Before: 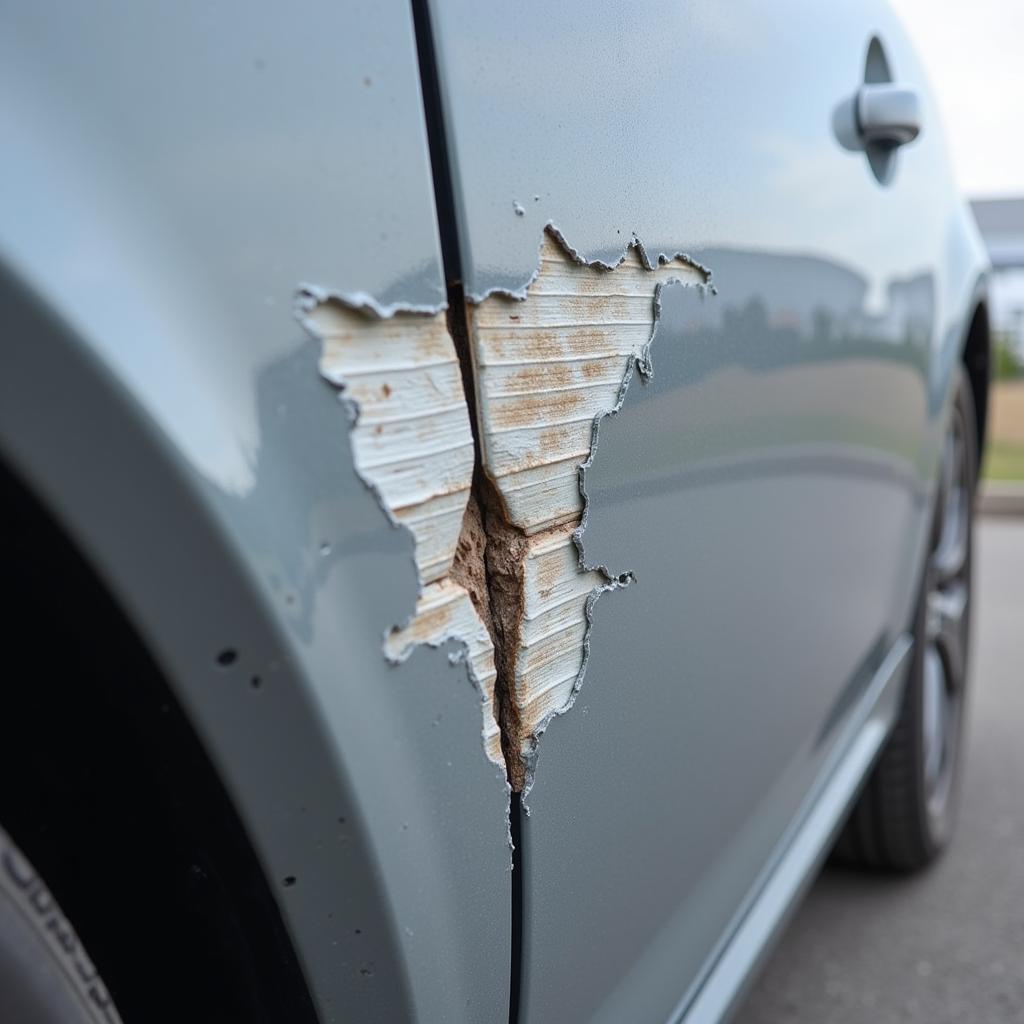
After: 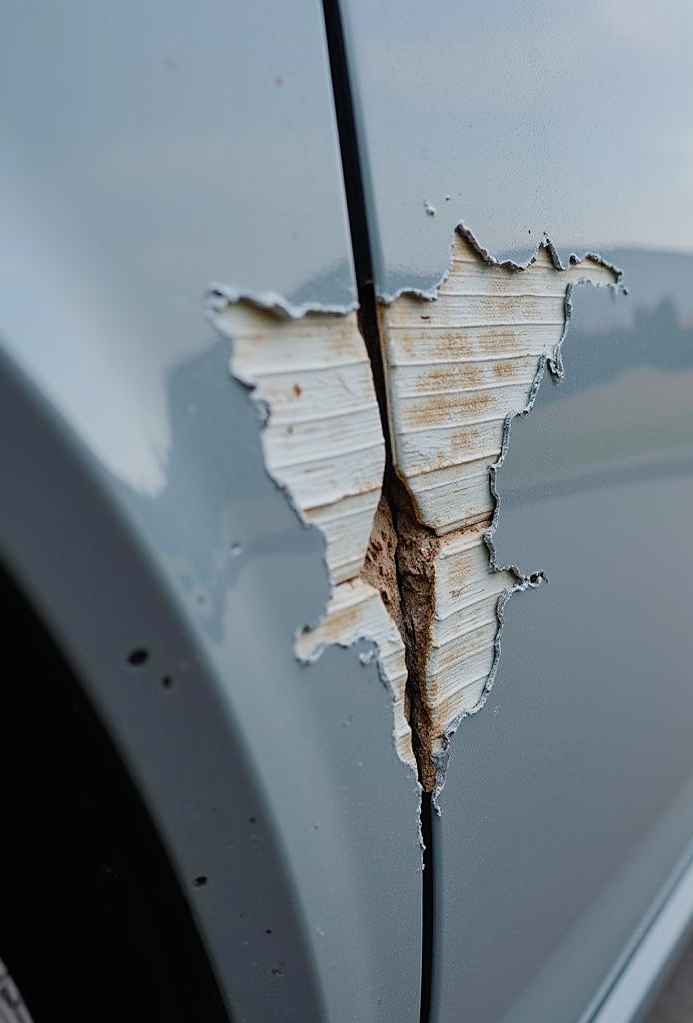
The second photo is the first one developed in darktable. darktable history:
crop and rotate: left 8.73%, right 23.515%
filmic rgb: black relative exposure -8.01 EV, white relative exposure 3.81 EV, threshold 3.06 EV, hardness 4.37, preserve chrominance no, color science v3 (2019), use custom middle-gray values true, enable highlight reconstruction true
sharpen: radius 1.825, amount 0.4, threshold 1.744
color balance rgb: global offset › luminance 0.282%, global offset › hue 168.87°, perceptual saturation grading › global saturation 15.097%, global vibrance 16.036%, saturation formula JzAzBz (2021)
